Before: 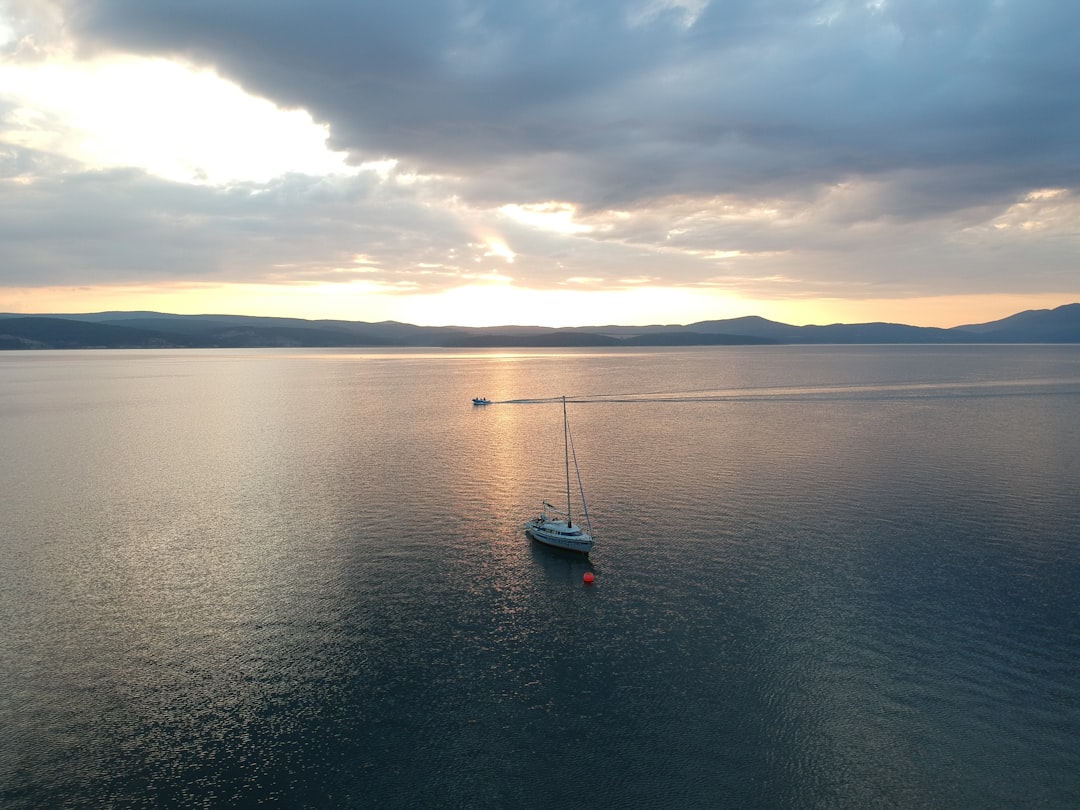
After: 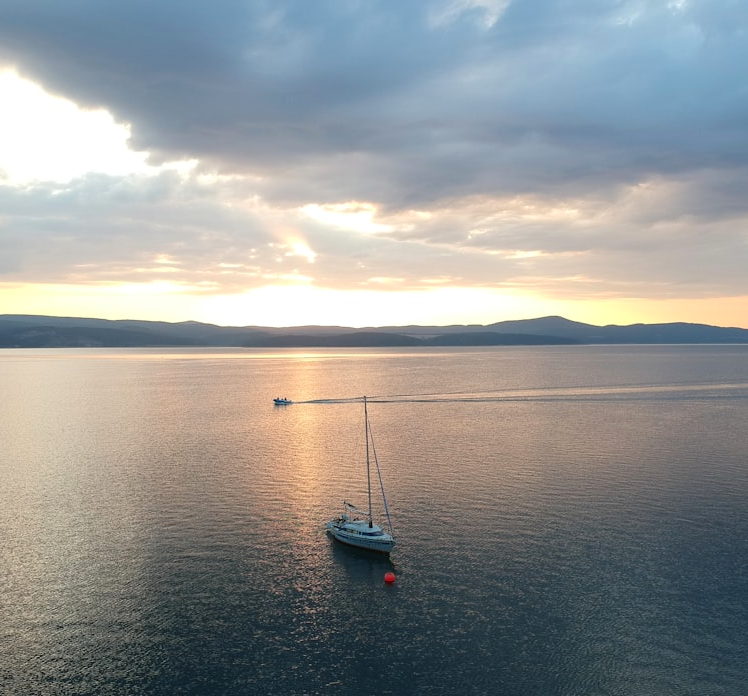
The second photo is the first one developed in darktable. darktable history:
crop: left 18.479%, right 12.2%, bottom 13.971%
contrast brightness saturation: contrast 0.1, brightness 0.03, saturation 0.09
